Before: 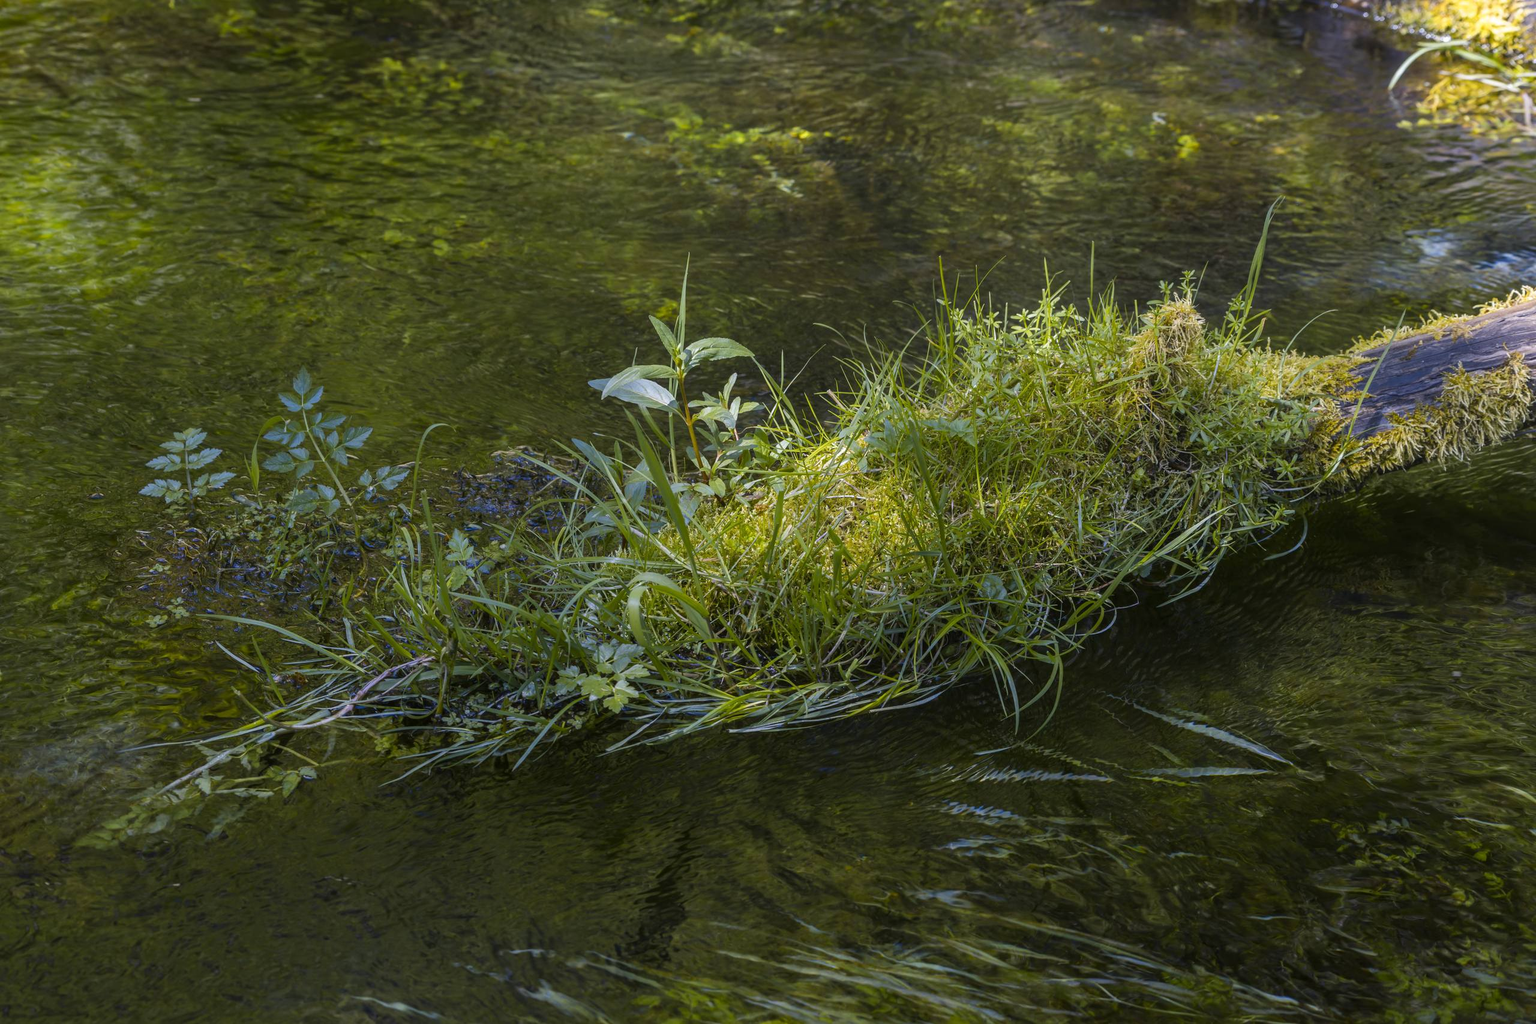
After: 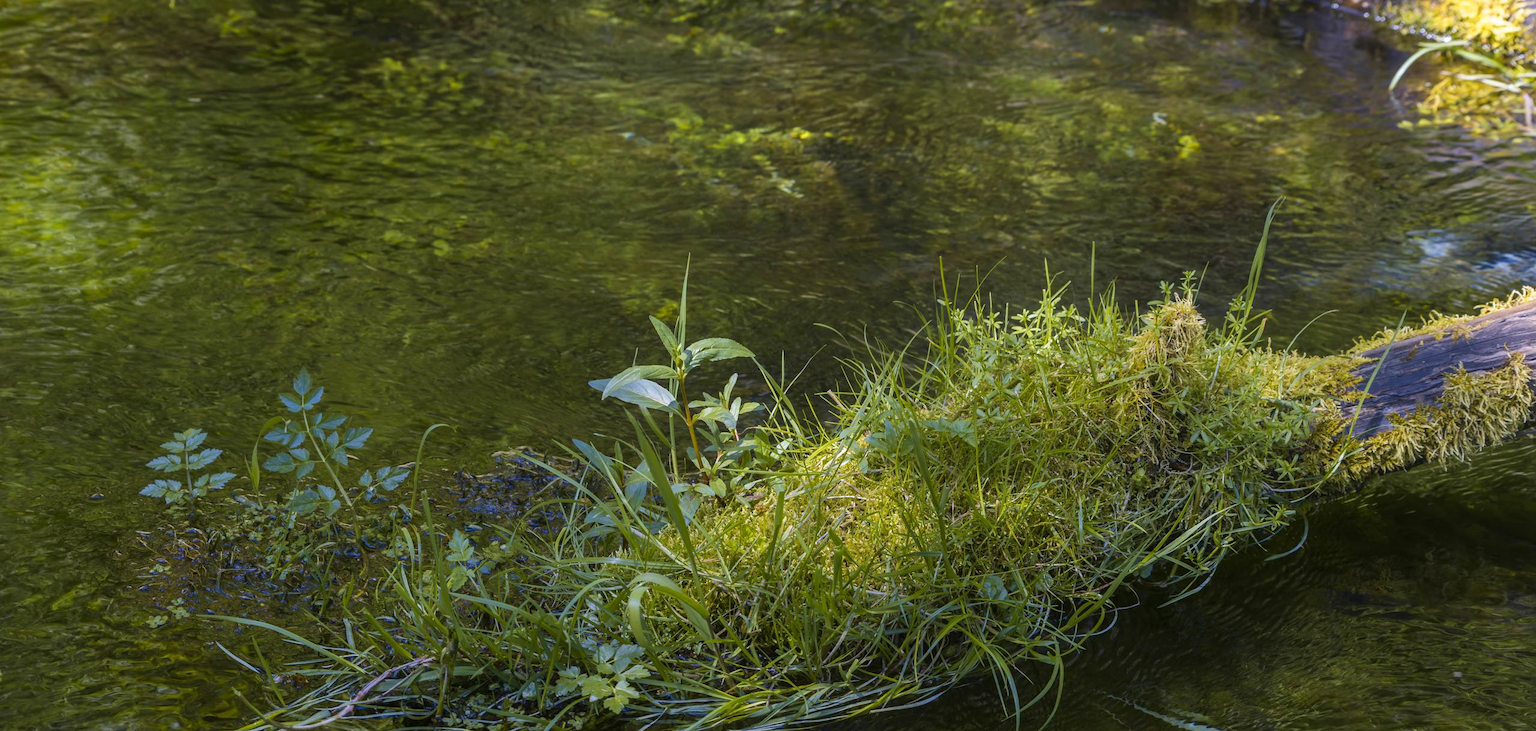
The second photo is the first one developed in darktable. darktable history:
crop: bottom 28.576%
velvia: on, module defaults
